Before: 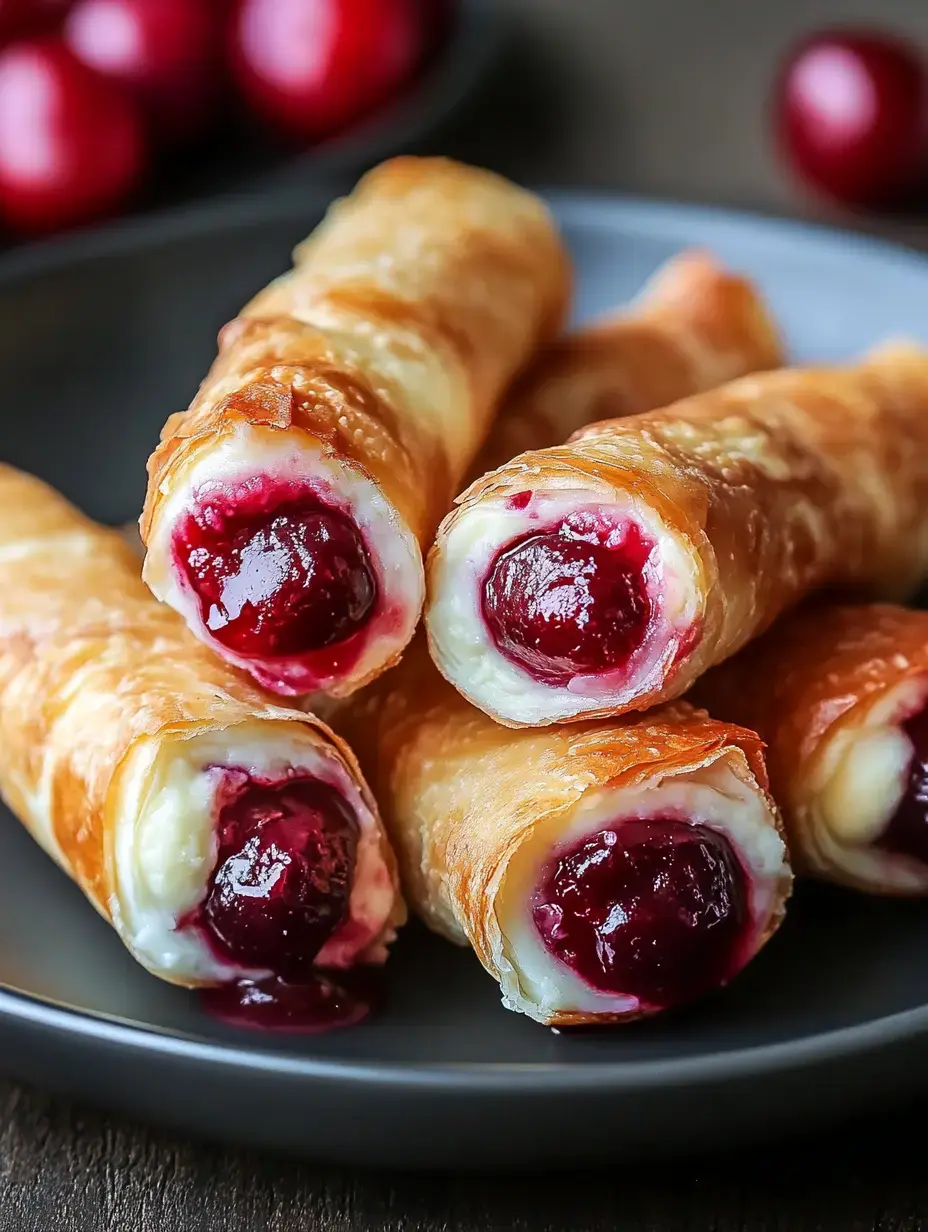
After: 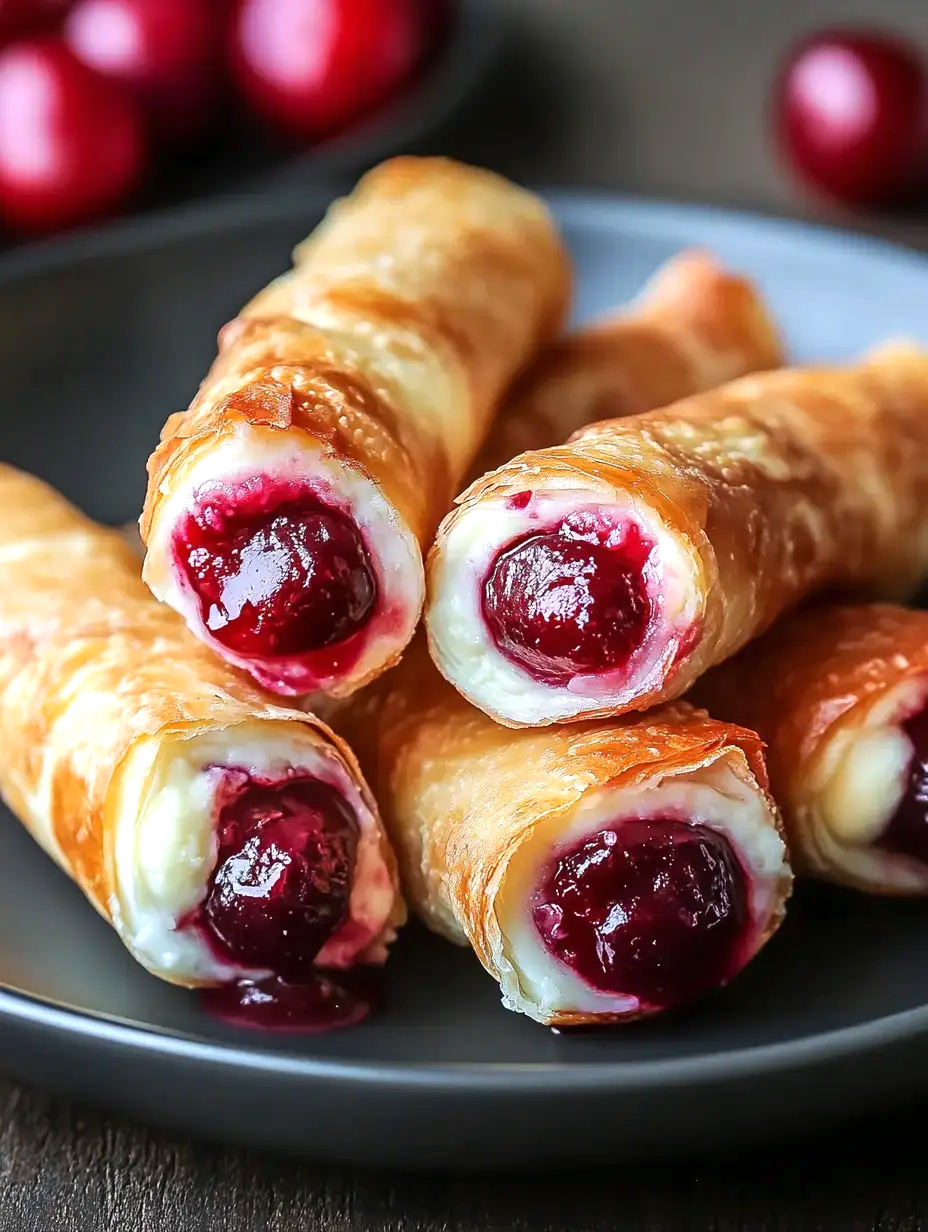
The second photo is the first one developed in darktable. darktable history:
exposure: black level correction 0, exposure 0.302 EV, compensate exposure bias true, compensate highlight preservation false
